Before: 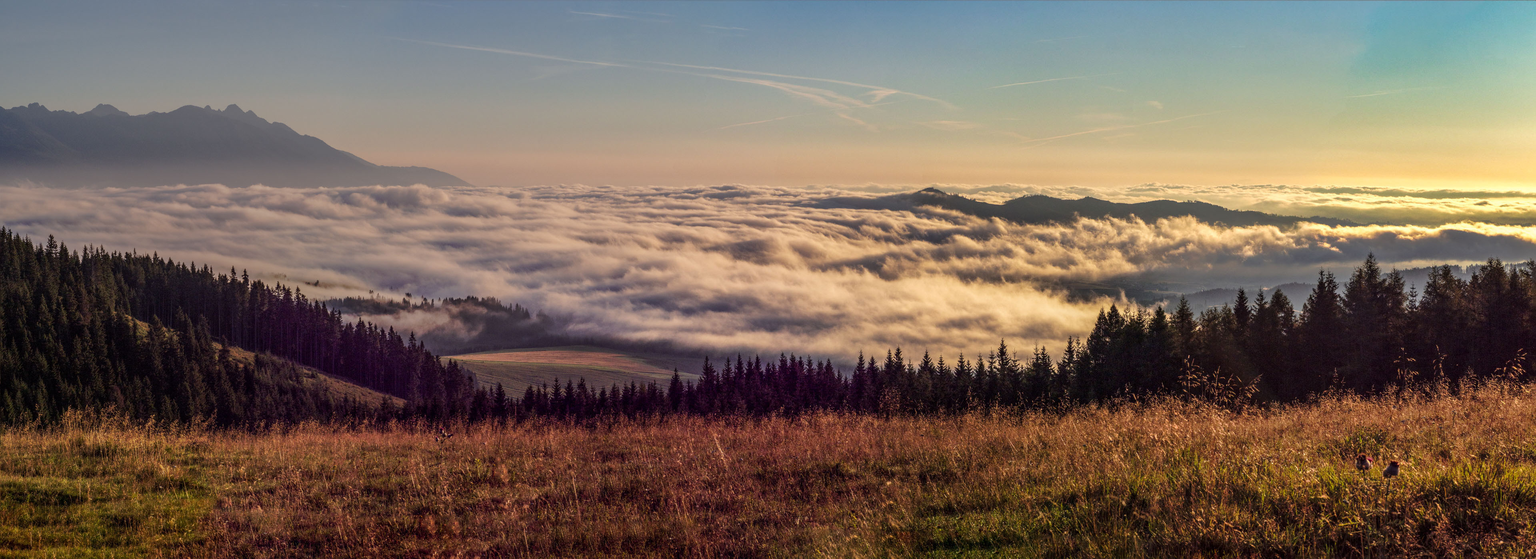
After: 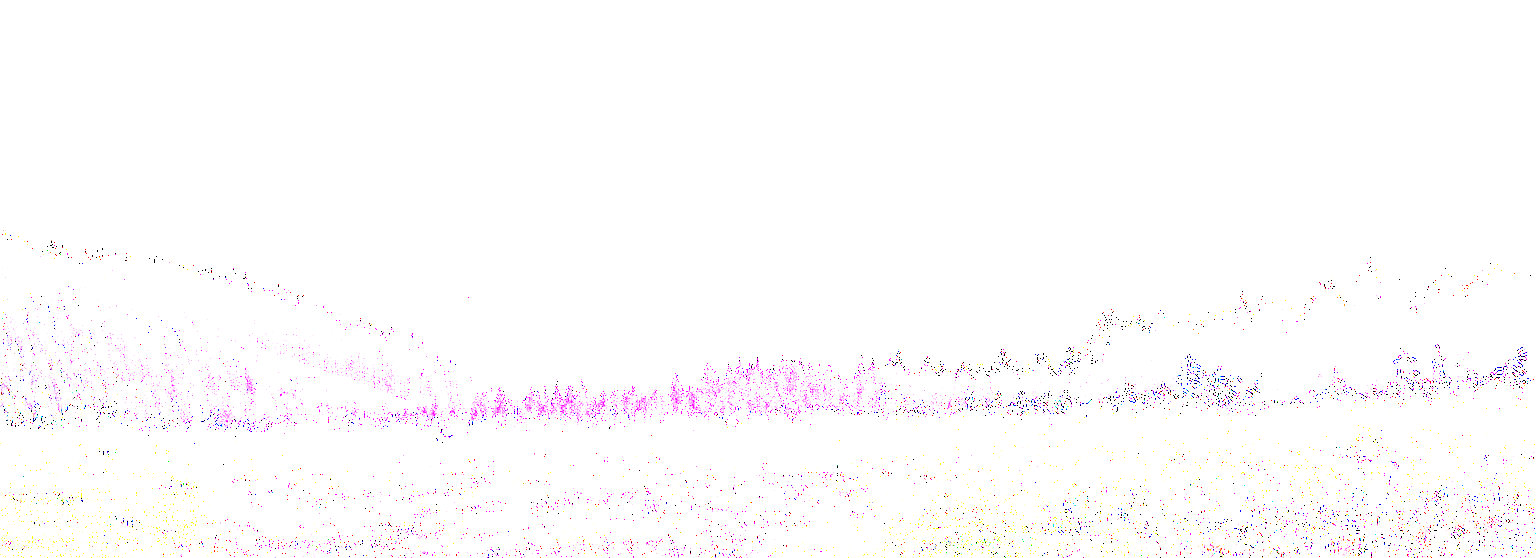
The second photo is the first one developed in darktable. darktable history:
exposure: exposure 7.948 EV, compensate exposure bias true, compensate highlight preservation false
